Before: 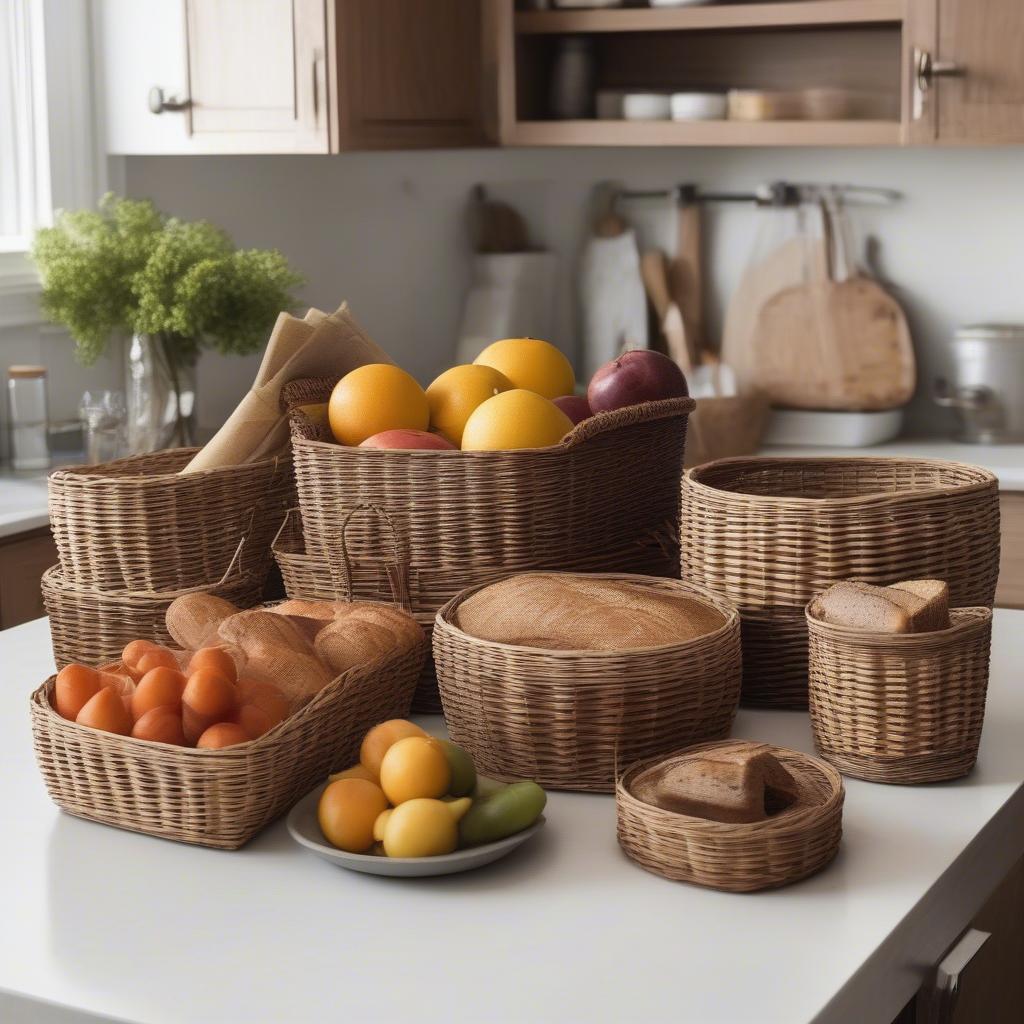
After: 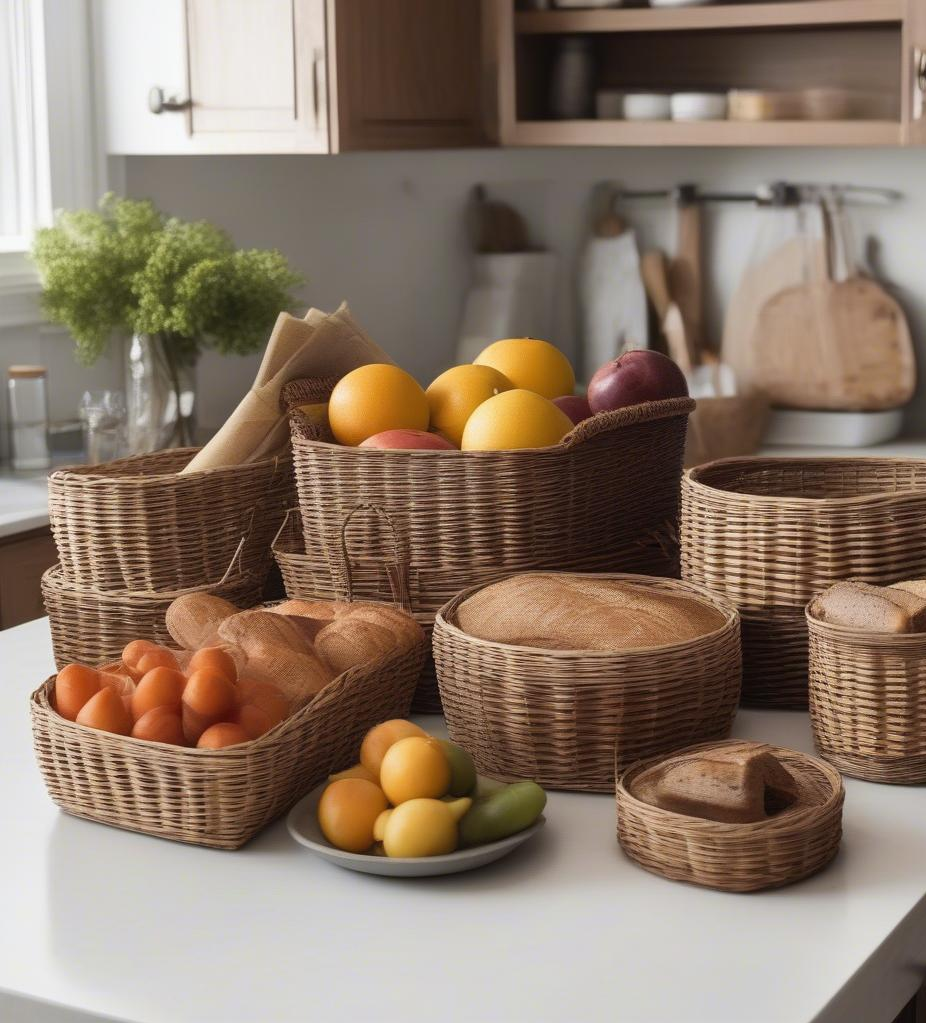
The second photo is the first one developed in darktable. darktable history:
crop: right 9.494%, bottom 0.021%
